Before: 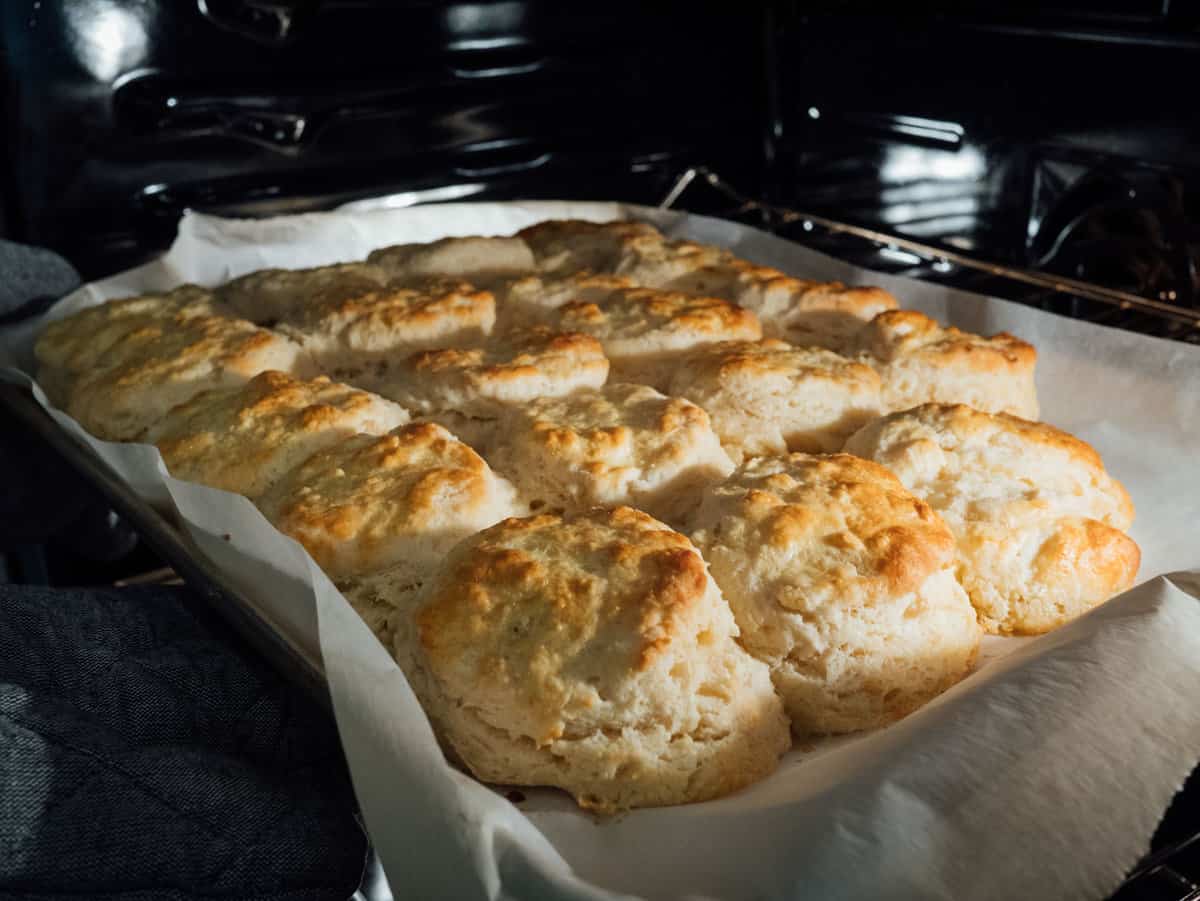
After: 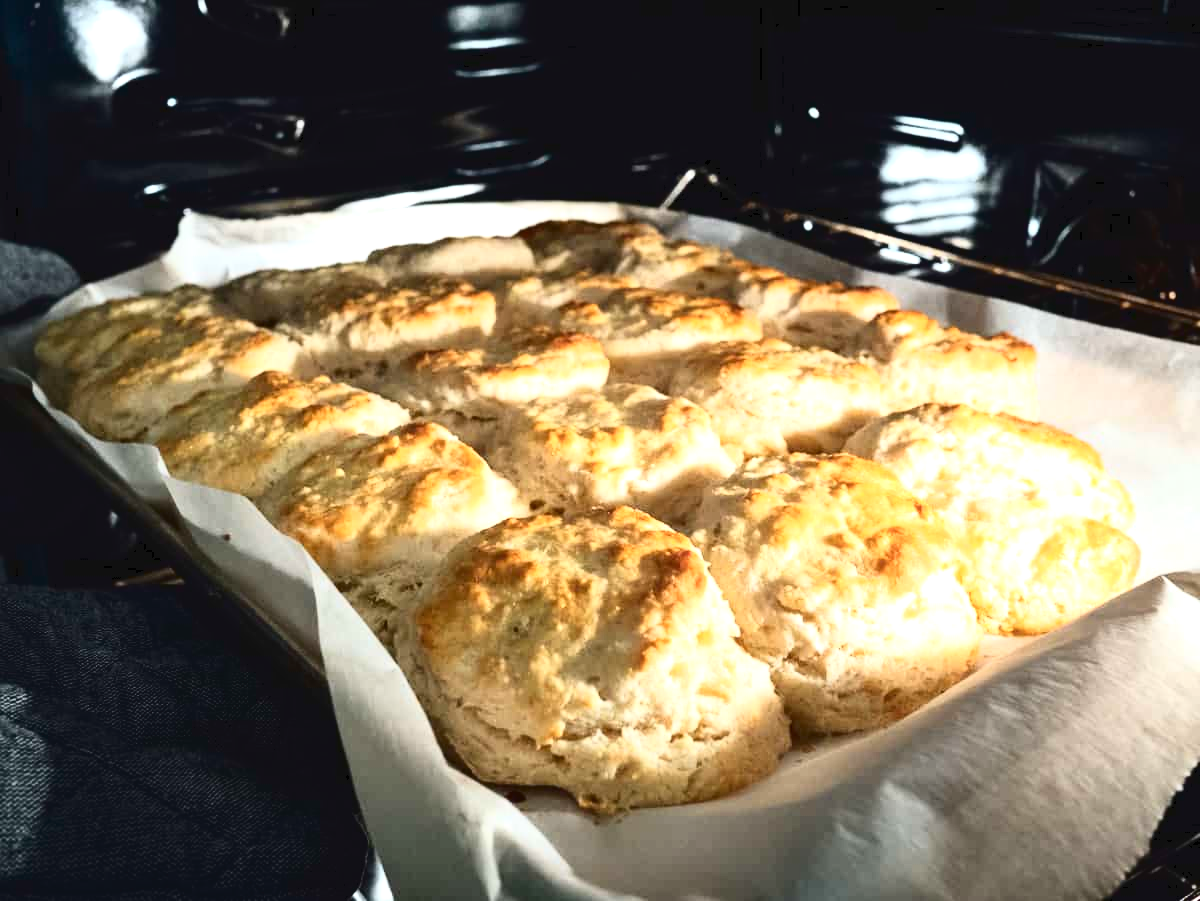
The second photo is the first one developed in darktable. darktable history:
tone curve: curves: ch0 [(0, 0) (0.003, 0.047) (0.011, 0.047) (0.025, 0.049) (0.044, 0.051) (0.069, 0.055) (0.1, 0.066) (0.136, 0.089) (0.177, 0.12) (0.224, 0.155) (0.277, 0.205) (0.335, 0.281) (0.399, 0.37) (0.468, 0.47) (0.543, 0.574) (0.623, 0.687) (0.709, 0.801) (0.801, 0.89) (0.898, 0.963) (1, 1)], color space Lab, independent channels, preserve colors none
exposure: exposure 1 EV, compensate highlight preservation false
